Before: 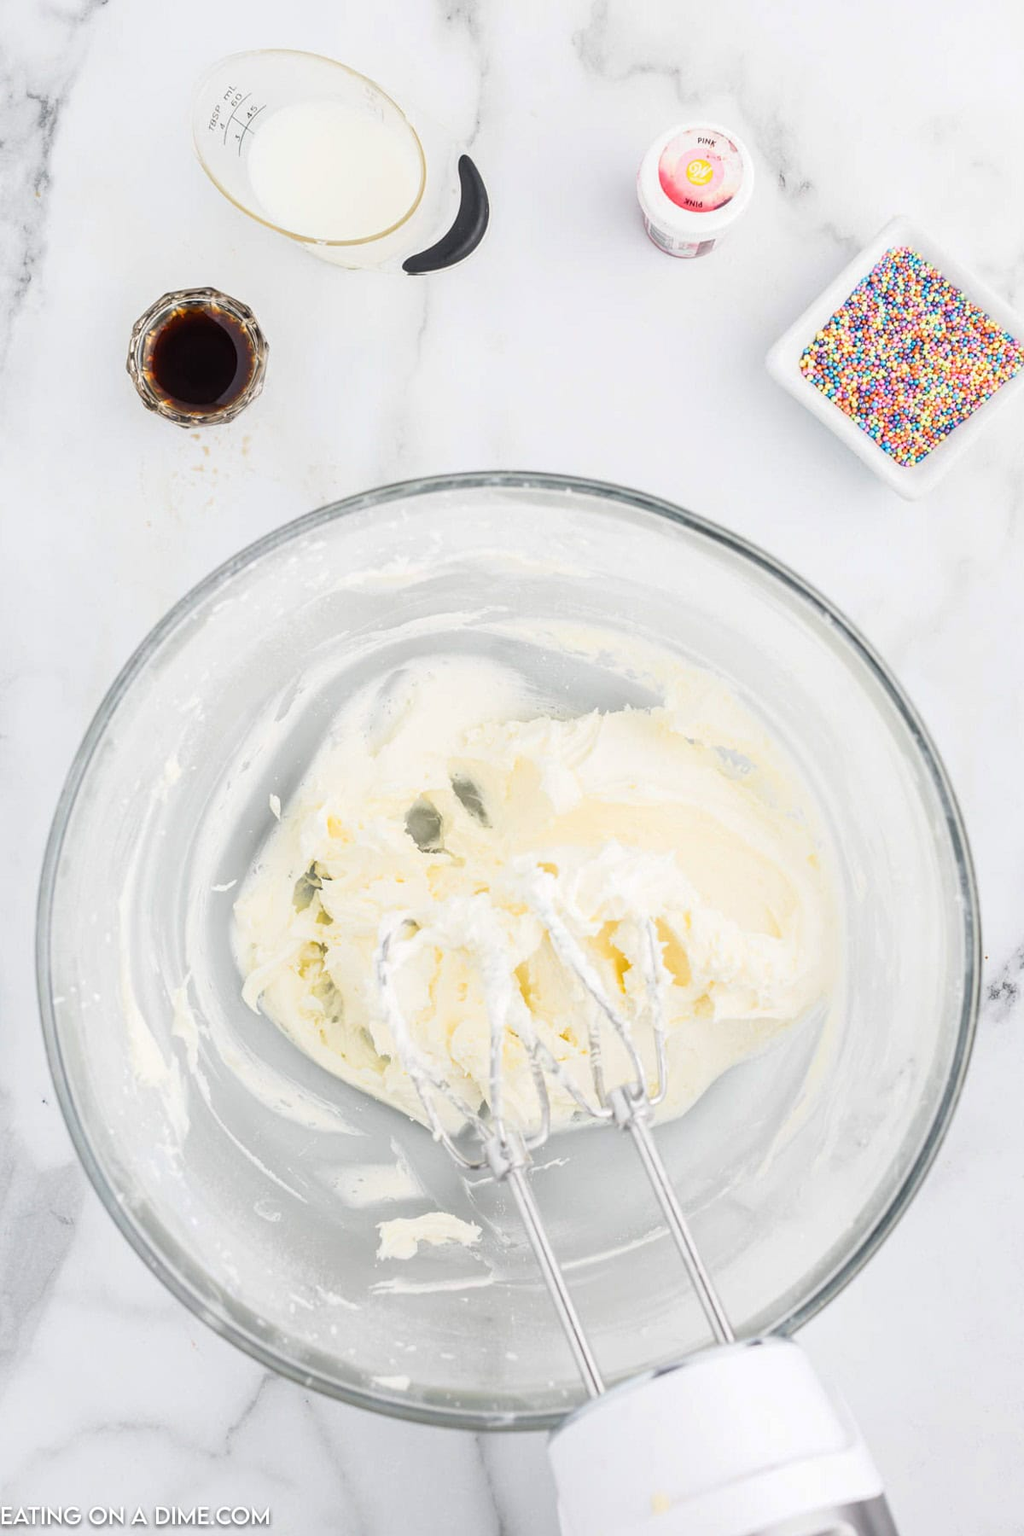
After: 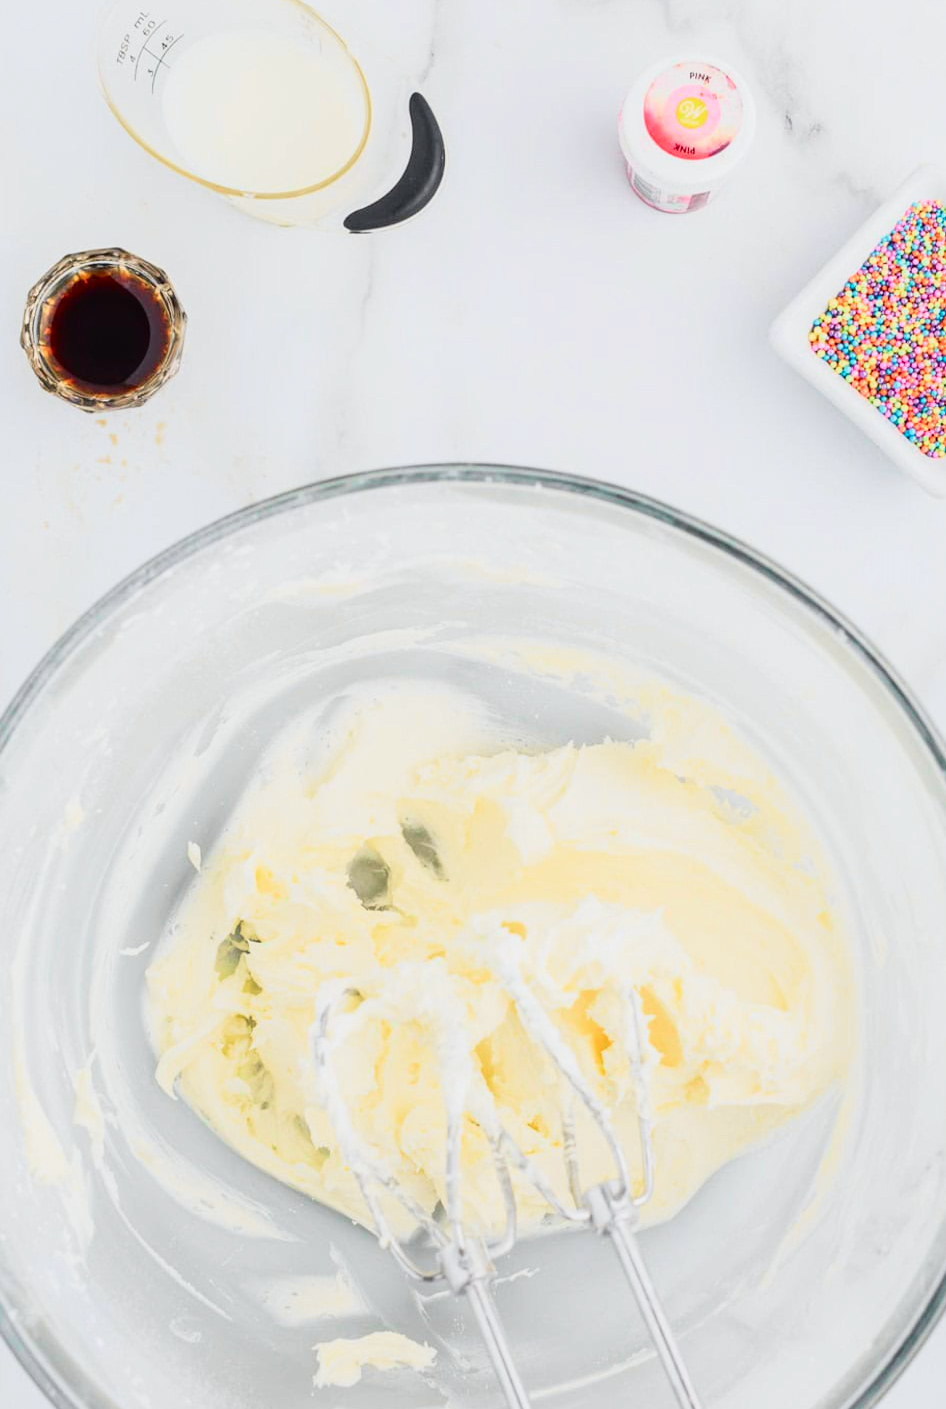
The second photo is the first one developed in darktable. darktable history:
crop and rotate: left 10.686%, top 4.974%, right 10.449%, bottom 16.714%
tone curve: curves: ch0 [(0, 0.012) (0.052, 0.04) (0.107, 0.086) (0.269, 0.266) (0.471, 0.503) (0.731, 0.771) (0.921, 0.909) (0.999, 0.951)]; ch1 [(0, 0) (0.339, 0.298) (0.402, 0.363) (0.444, 0.415) (0.485, 0.469) (0.494, 0.493) (0.504, 0.501) (0.525, 0.534) (0.555, 0.593) (0.594, 0.648) (1, 1)]; ch2 [(0, 0) (0.48, 0.48) (0.504, 0.5) (0.535, 0.557) (0.581, 0.623) (0.649, 0.683) (0.824, 0.815) (1, 1)], color space Lab, independent channels, preserve colors none
